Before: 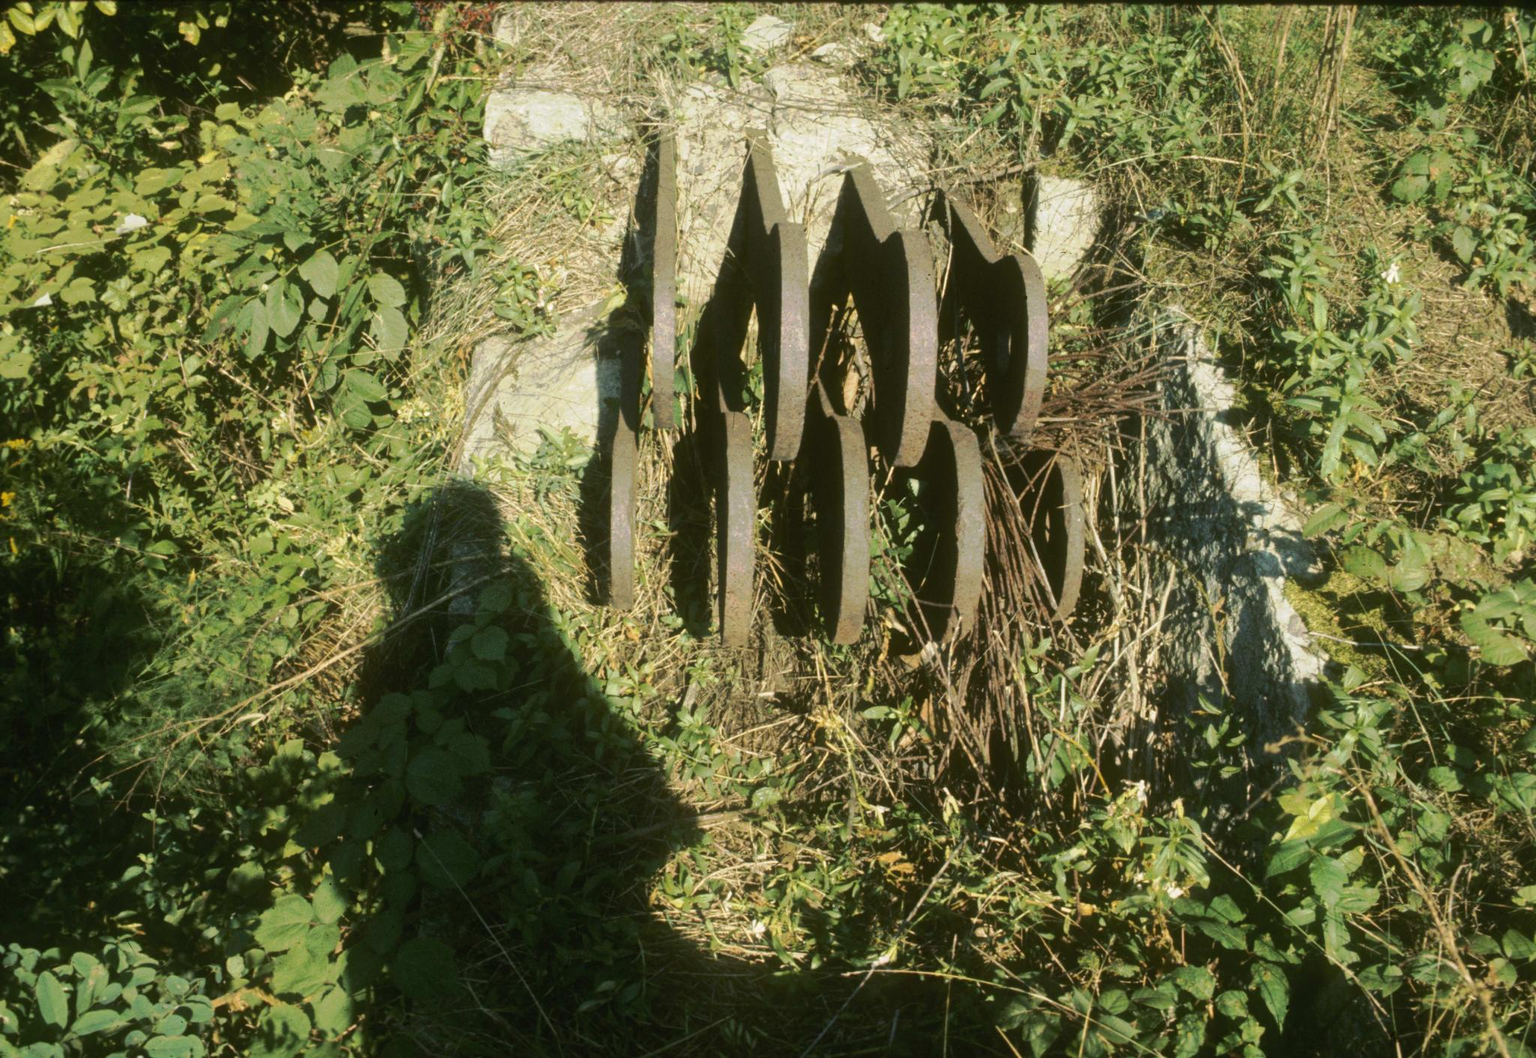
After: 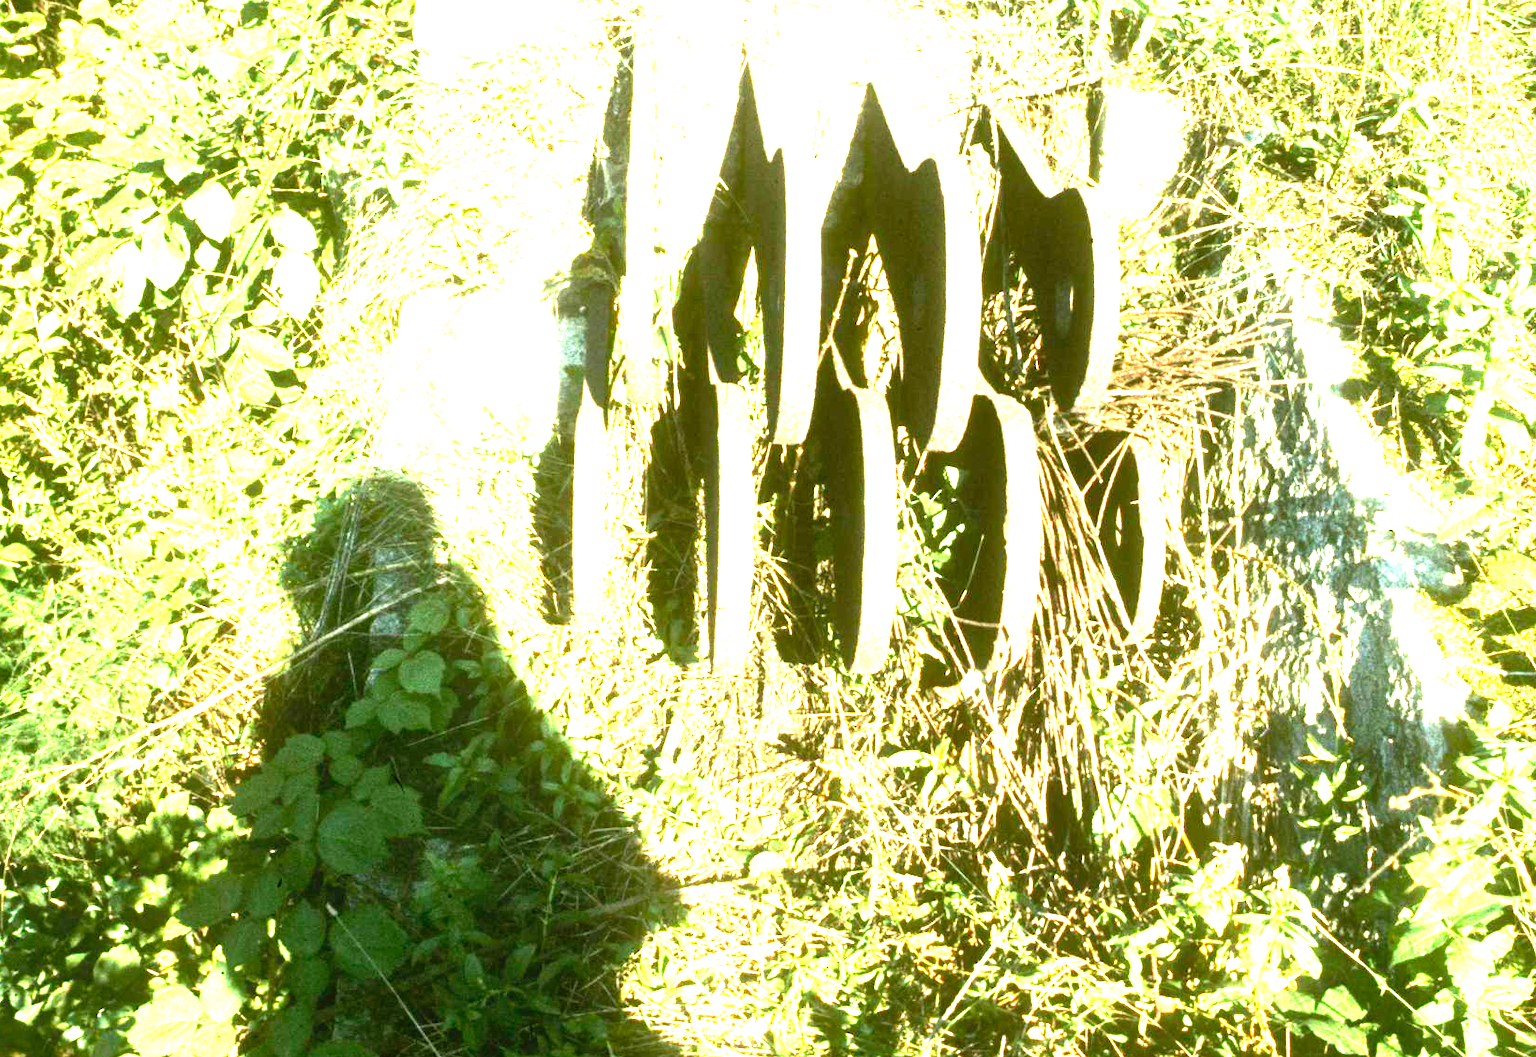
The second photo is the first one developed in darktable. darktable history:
contrast brightness saturation: contrast 0.044, saturation 0.068
levels: levels [0, 0.281, 0.562]
base curve: curves: ch0 [(0, 0) (0.262, 0.32) (0.722, 0.705) (1, 1)], preserve colors none
exposure: black level correction 0.001, exposure 0.674 EV, compensate highlight preservation false
crop and rotate: left 9.954%, top 10.034%, right 9.987%, bottom 9.929%
